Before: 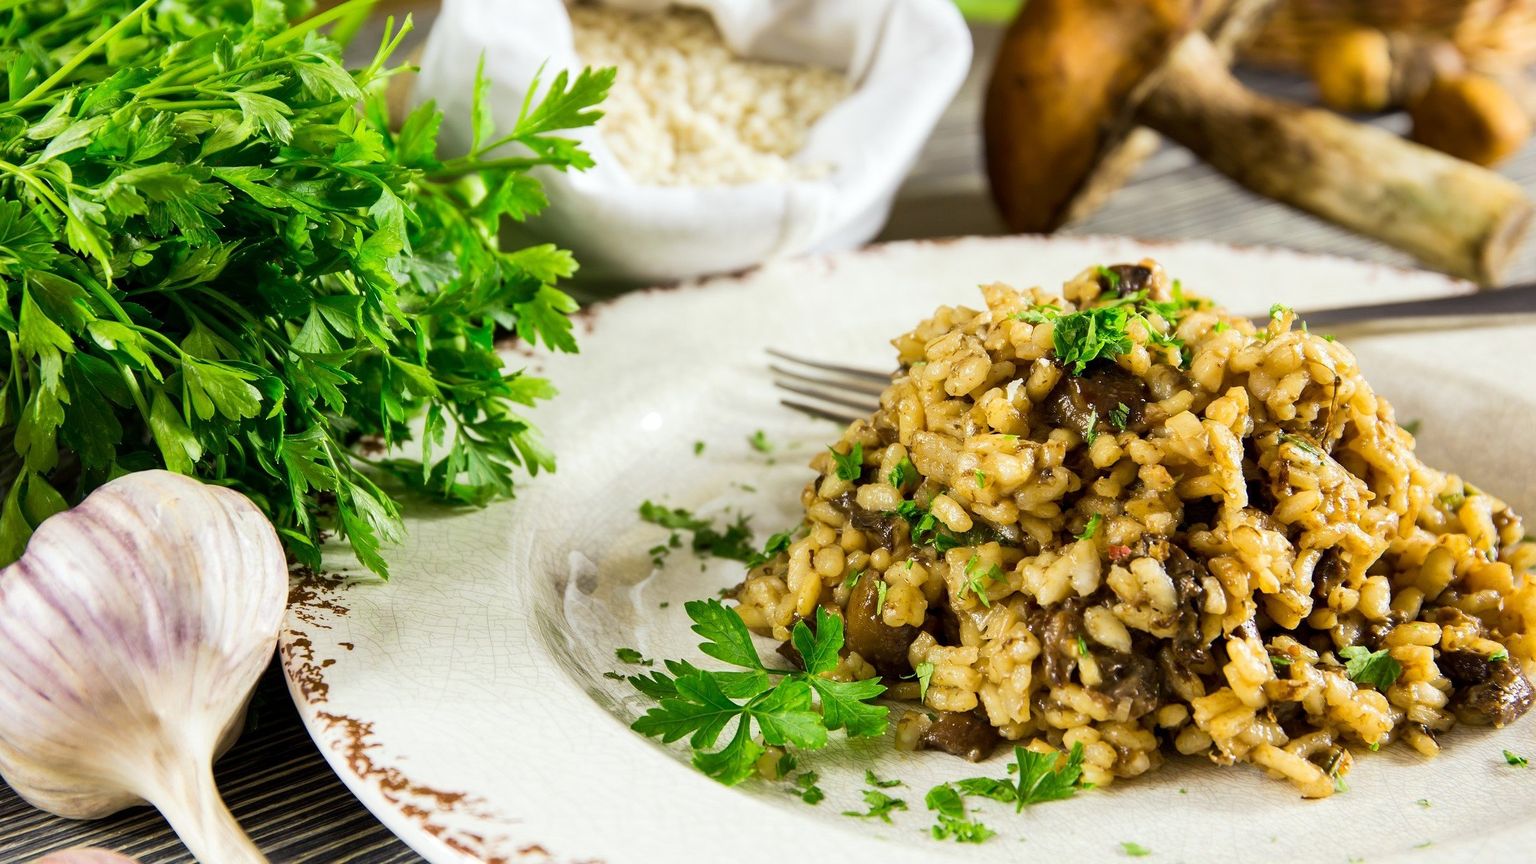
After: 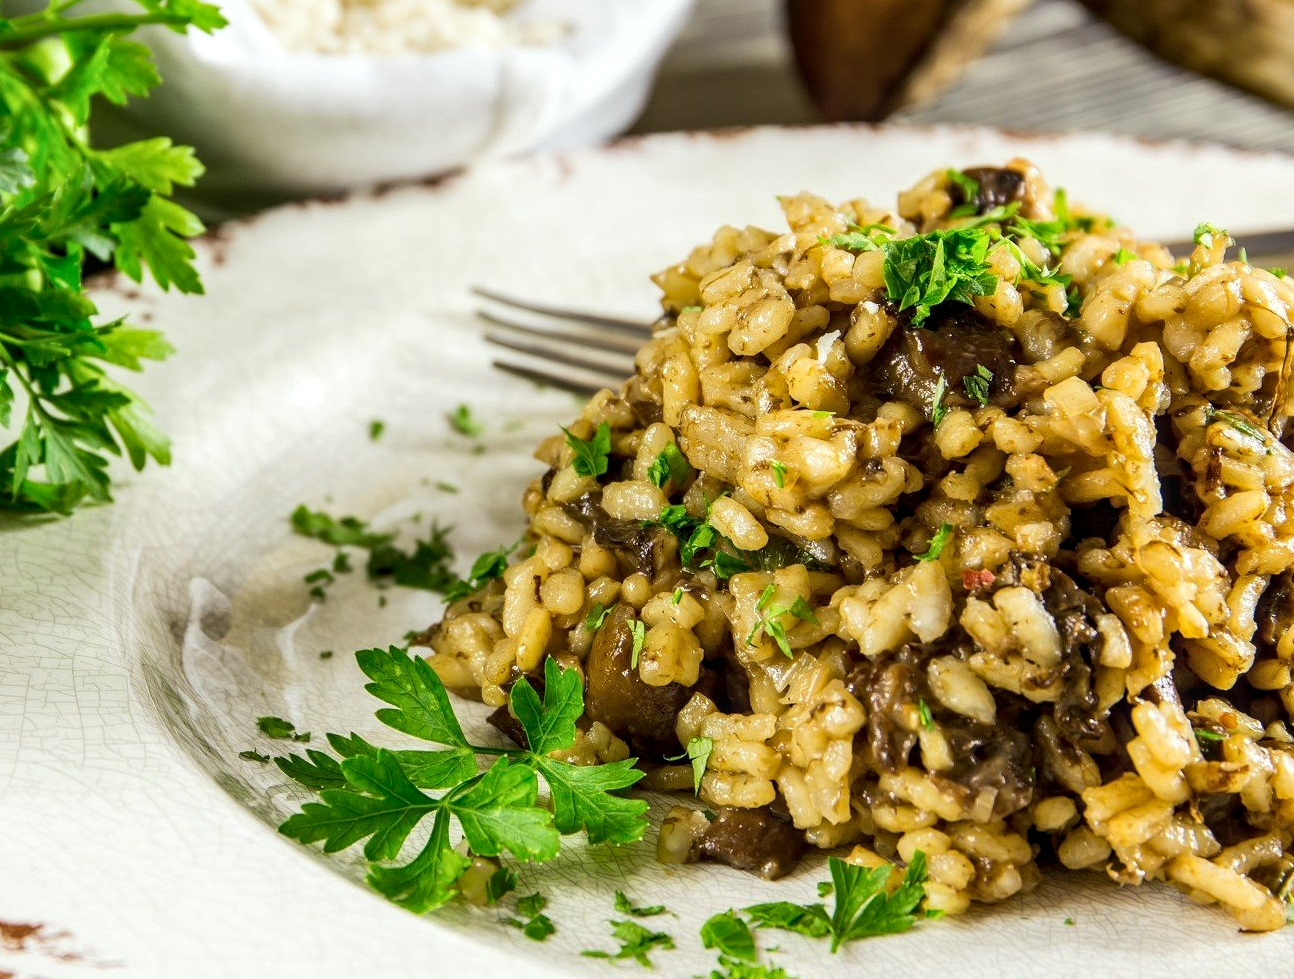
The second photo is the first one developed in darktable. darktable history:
local contrast: detail 130%
crop and rotate: left 28.434%, top 17.176%, right 12.717%, bottom 3.743%
